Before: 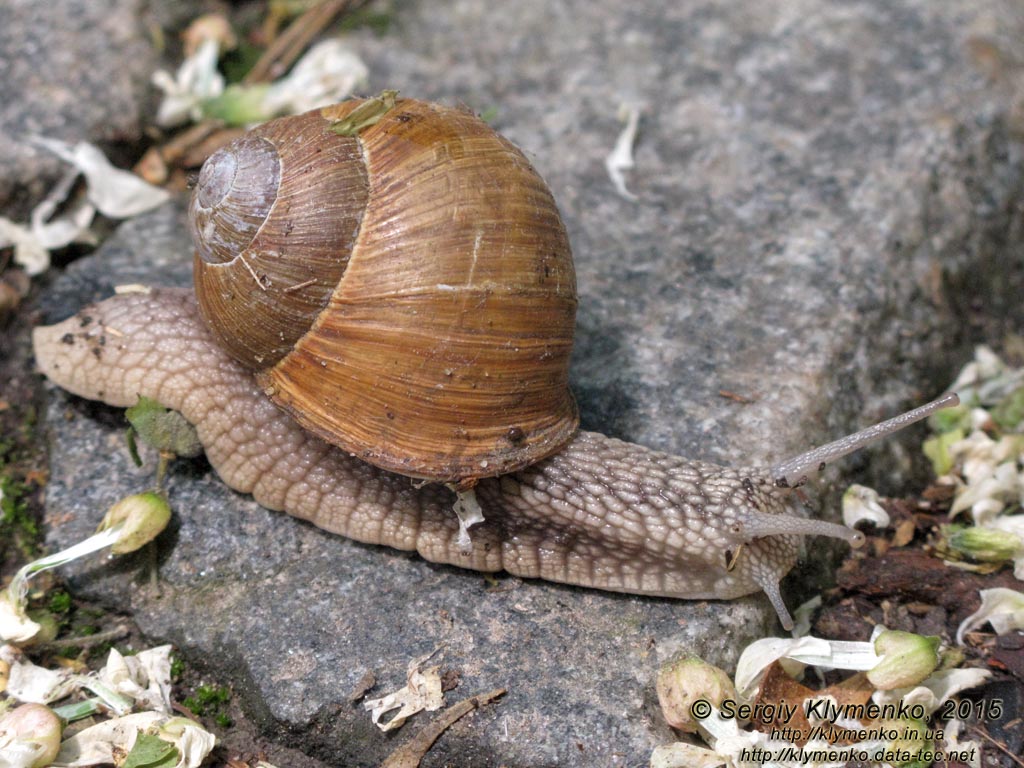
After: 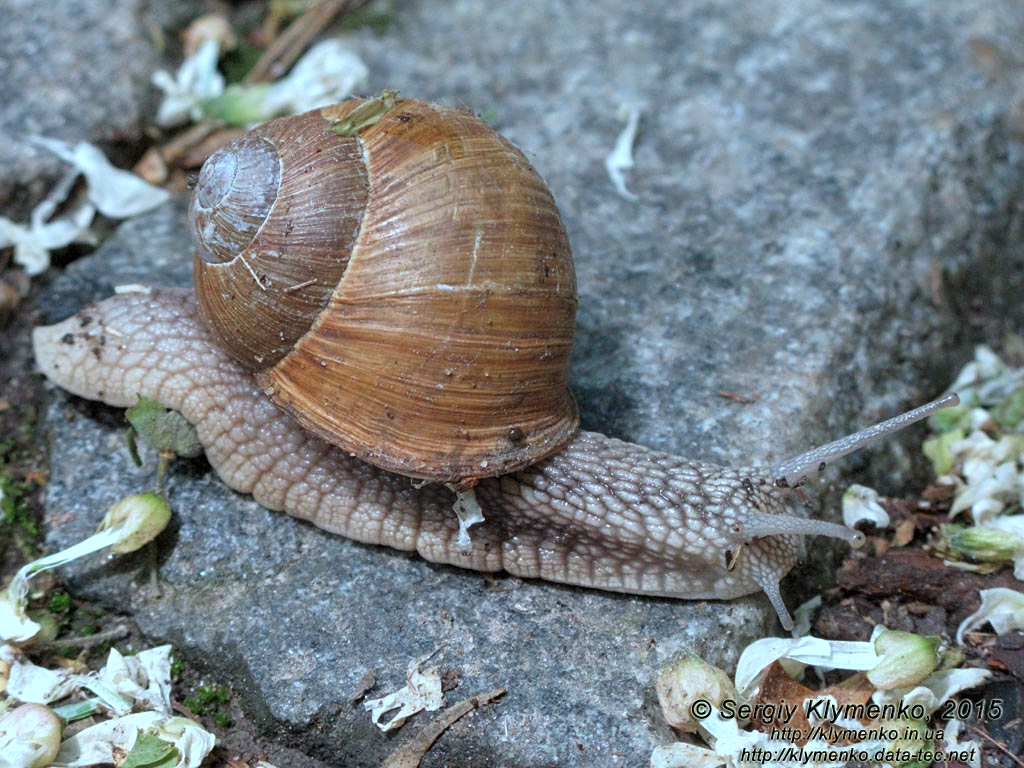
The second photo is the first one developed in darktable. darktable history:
color correction: highlights a* -10.65, highlights b* -18.84
sharpen: amount 0.205
exposure: compensate highlight preservation false
